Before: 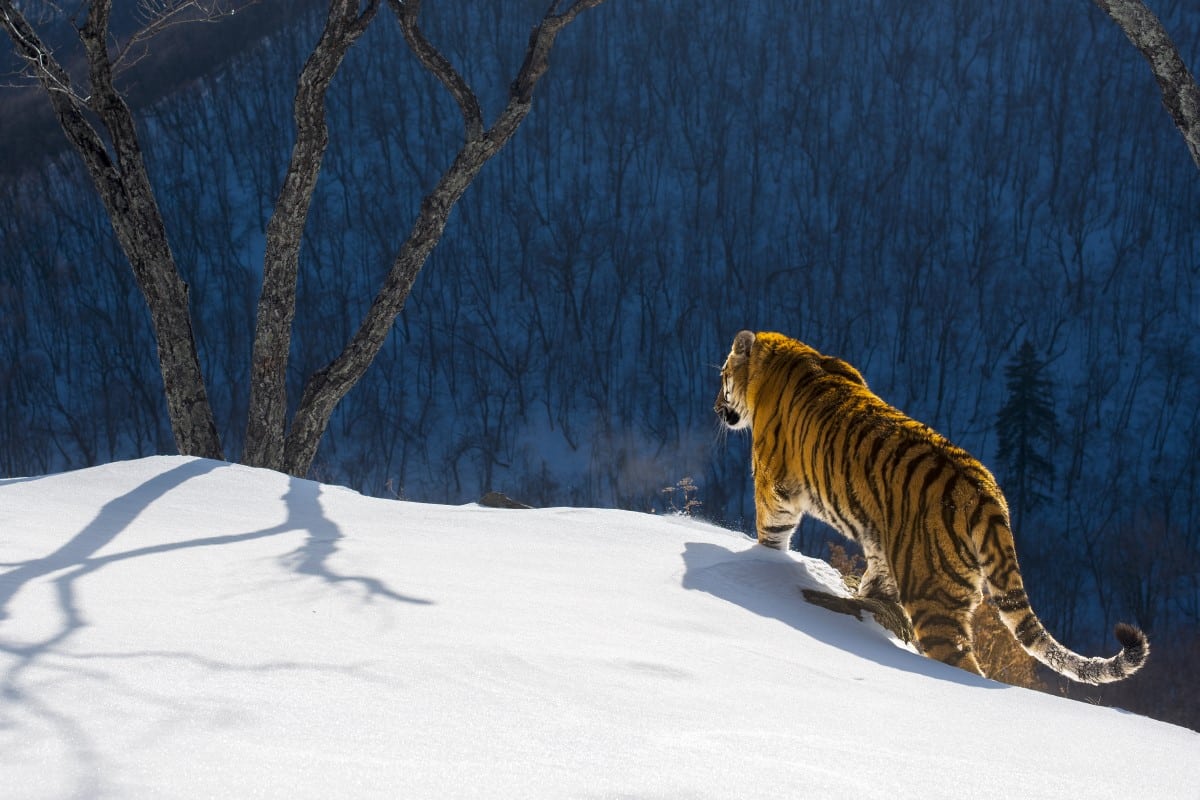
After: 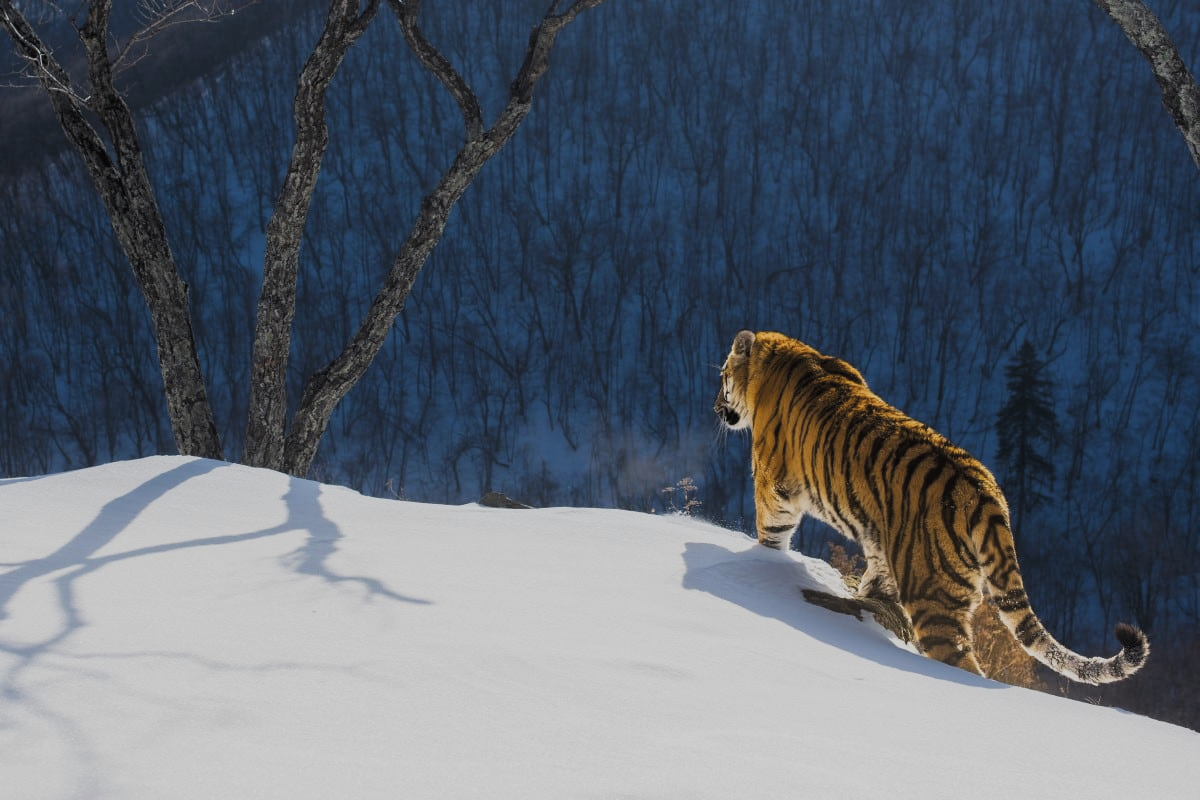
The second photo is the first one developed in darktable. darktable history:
filmic rgb: black relative exposure -7.65 EV, white relative exposure 4.56 EV, hardness 3.61, color science v5 (2021), contrast in shadows safe, contrast in highlights safe
exposure: black level correction -0.004, exposure 0.055 EV, compensate exposure bias true, compensate highlight preservation false
